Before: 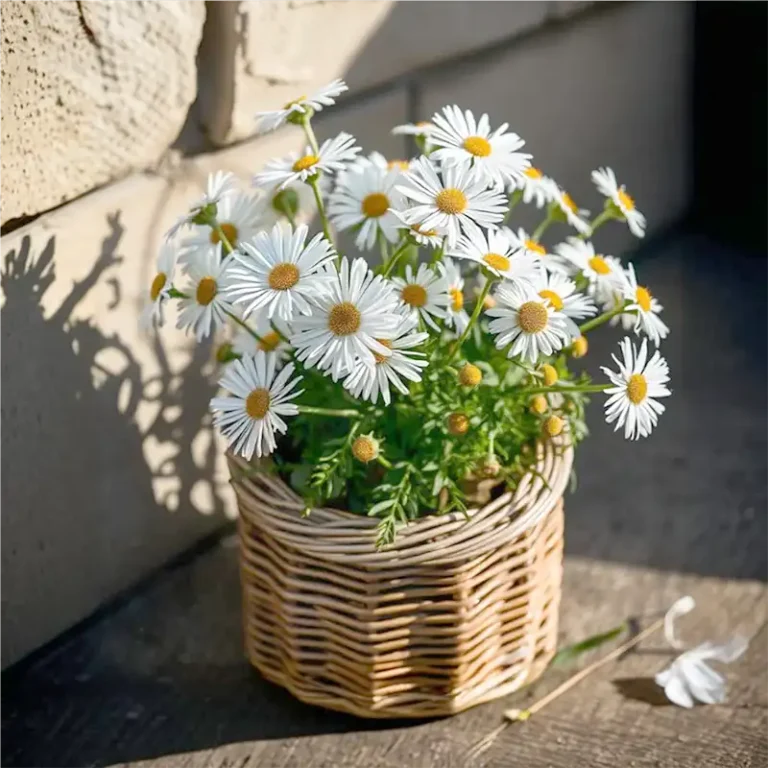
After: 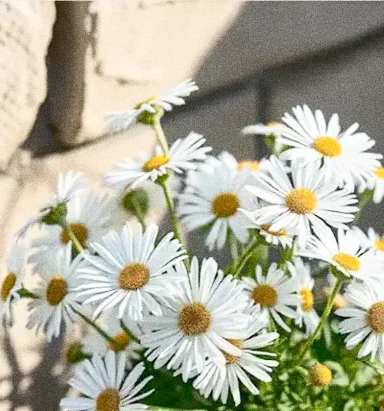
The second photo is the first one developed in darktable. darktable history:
crop: left 19.556%, right 30.401%, bottom 46.458%
contrast brightness saturation: contrast 0.22
grain: coarseness 0.09 ISO, strength 40%
